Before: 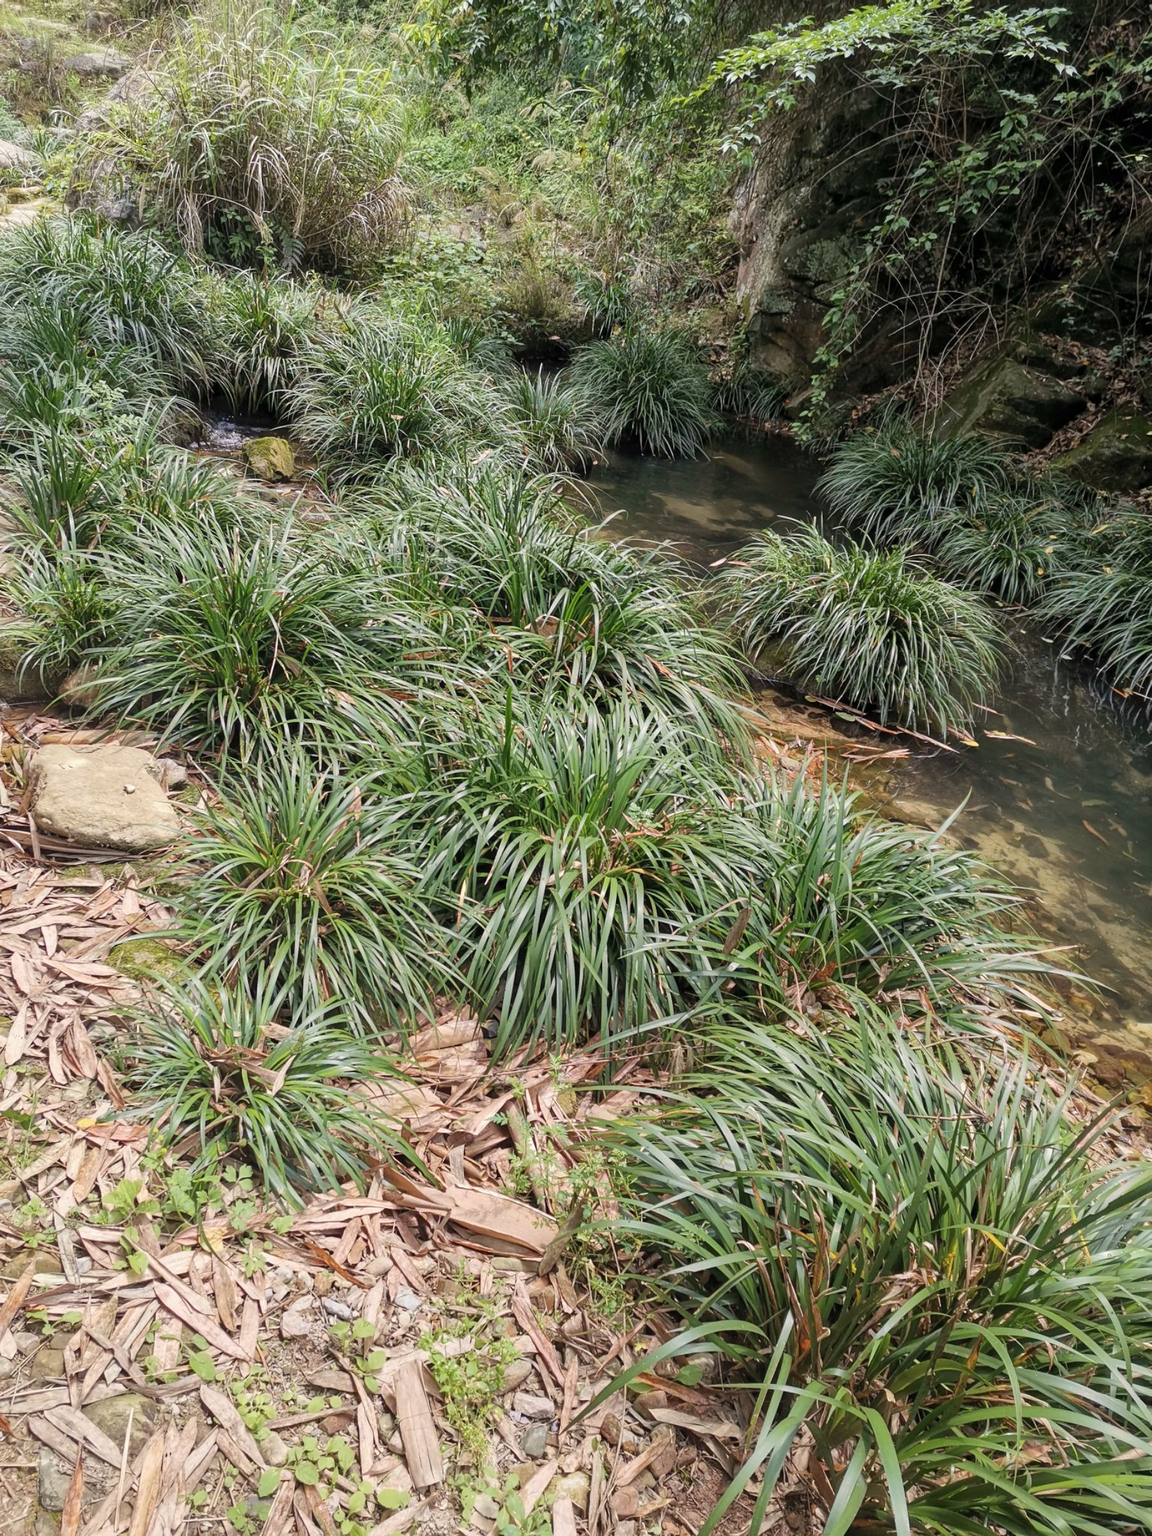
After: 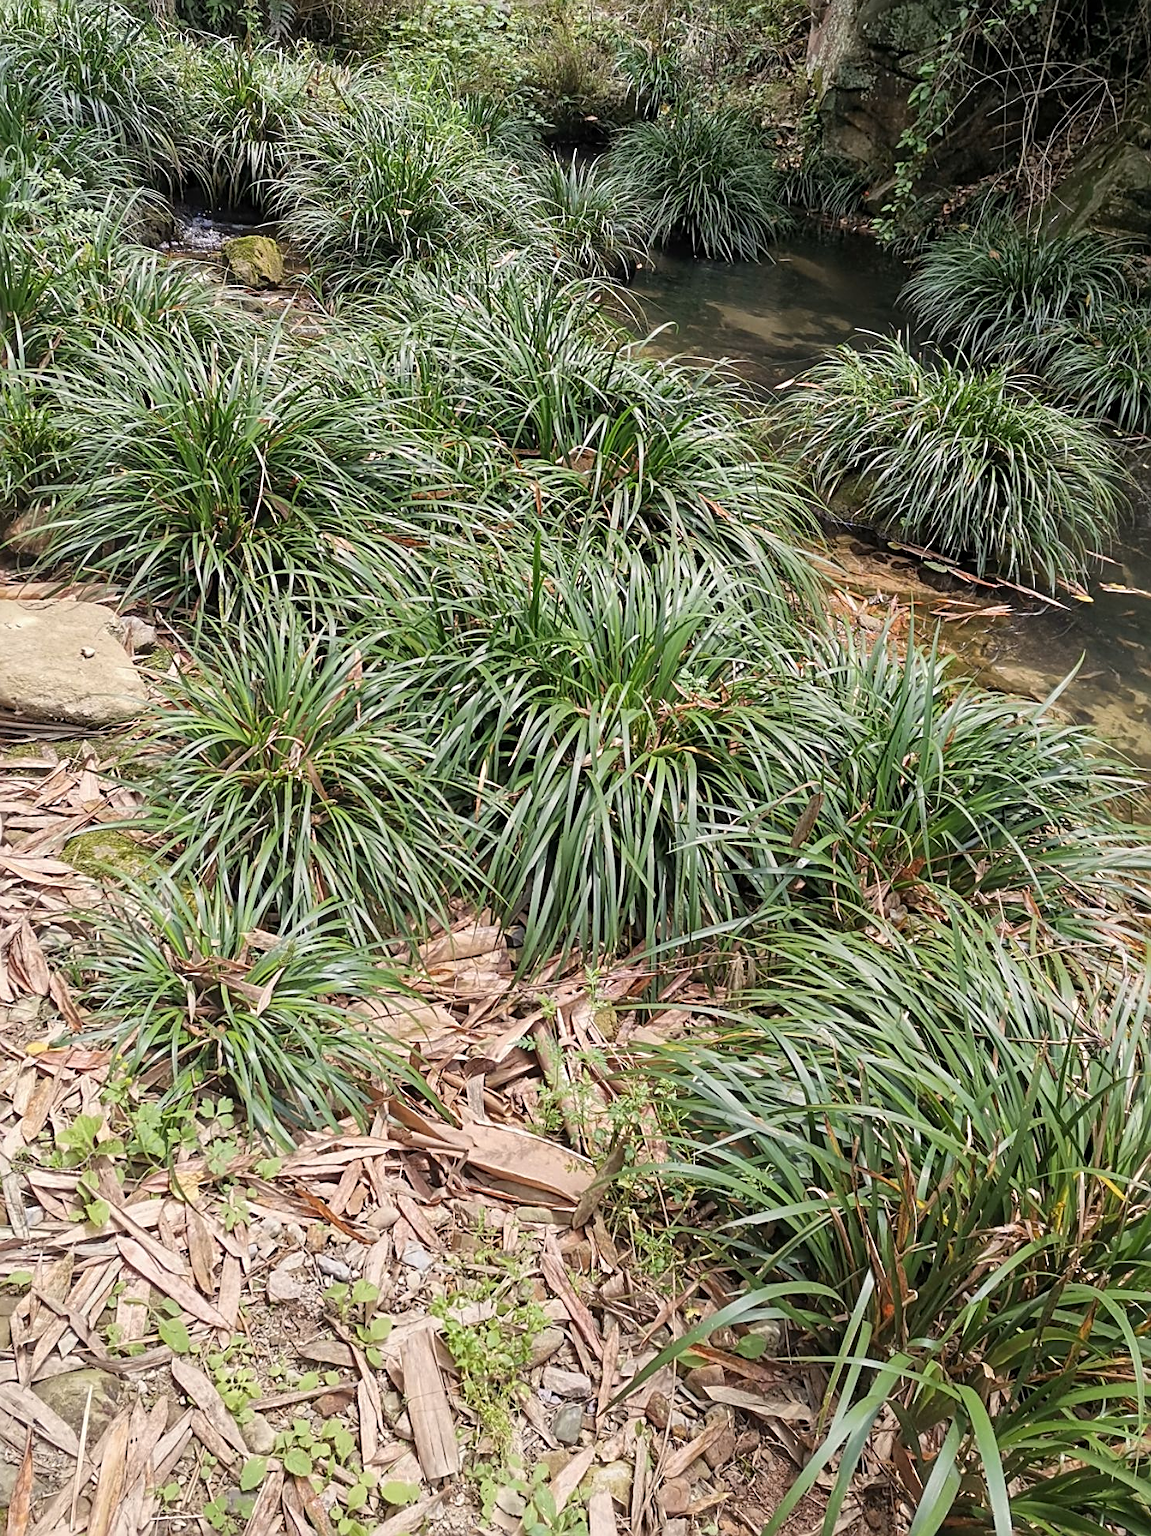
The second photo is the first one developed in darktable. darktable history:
sharpen: radius 2.767
crop and rotate: left 4.842%, top 15.51%, right 10.668%
